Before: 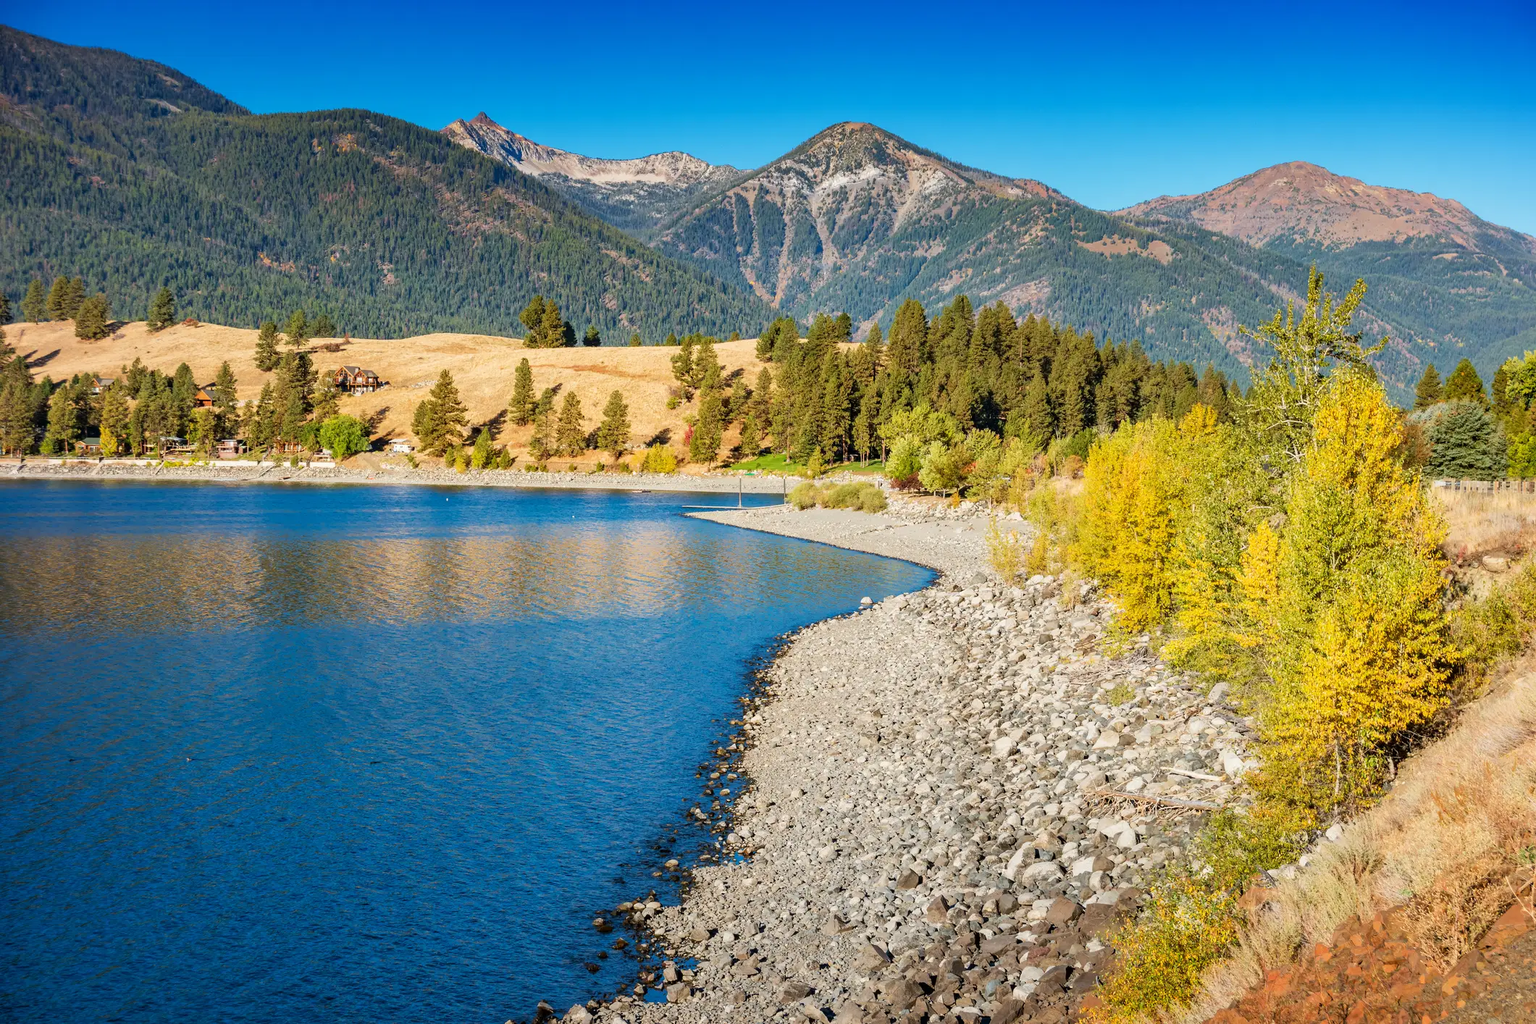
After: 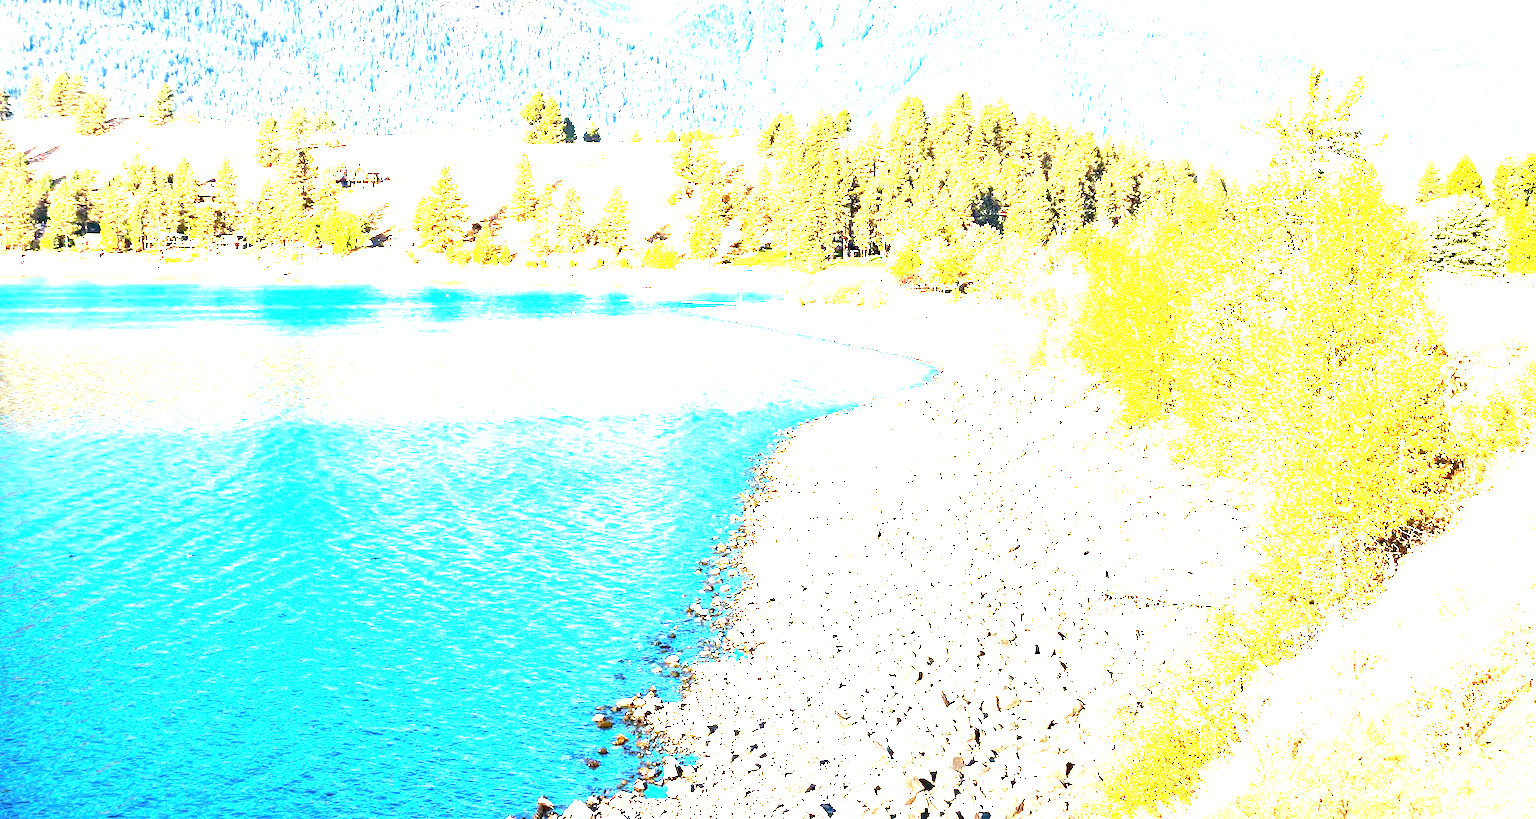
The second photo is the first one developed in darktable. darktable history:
crop and rotate: top 19.998%
exposure: black level correction 0, exposure 4 EV, compensate exposure bias true, compensate highlight preservation false
